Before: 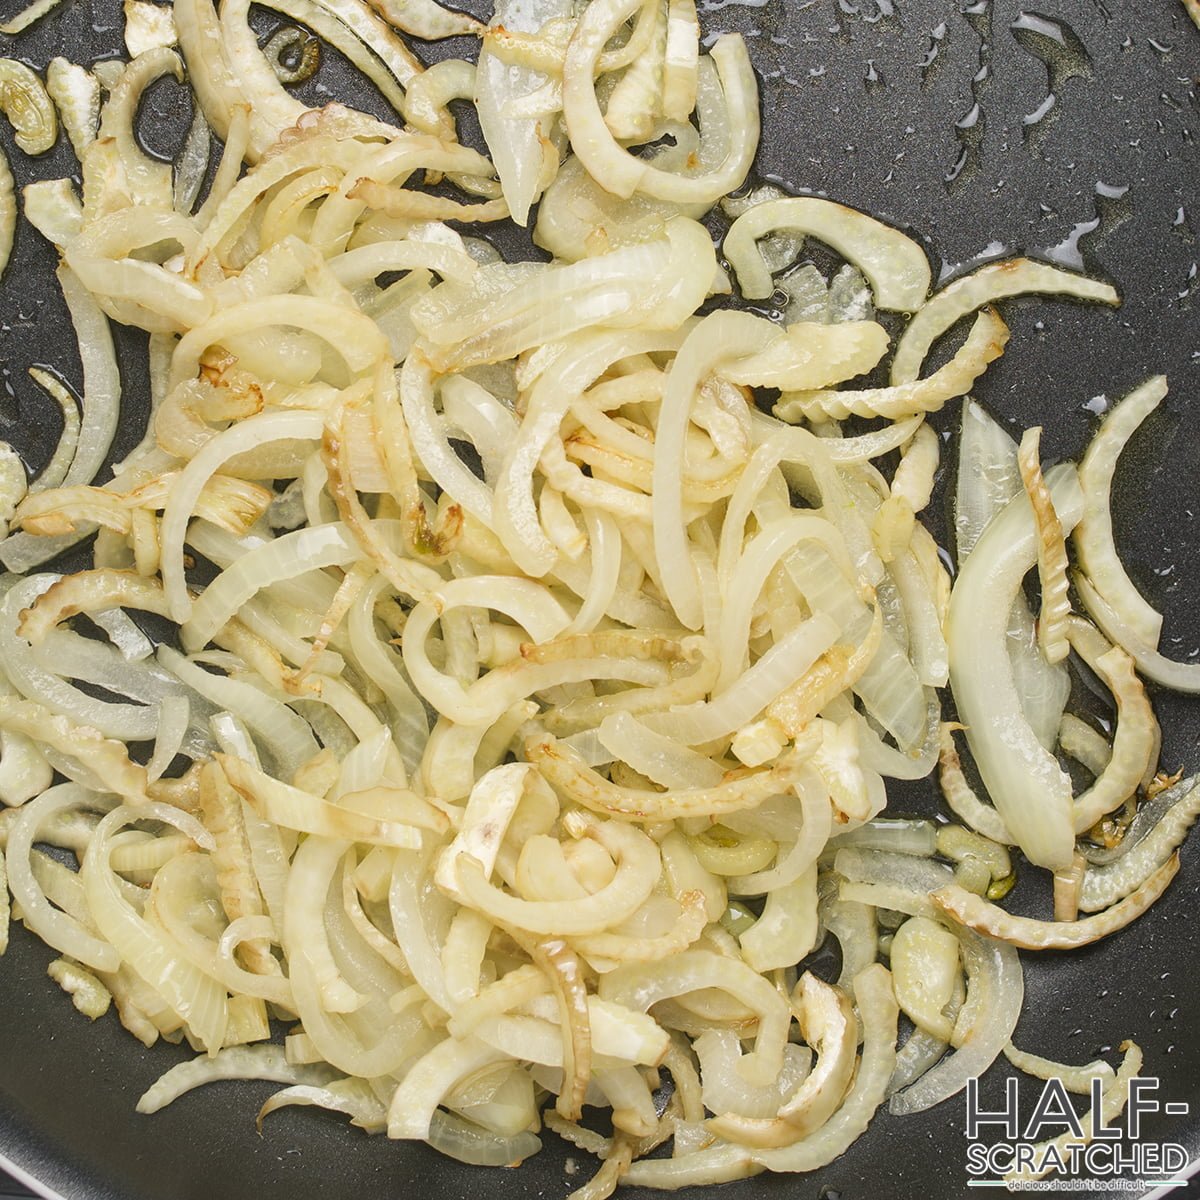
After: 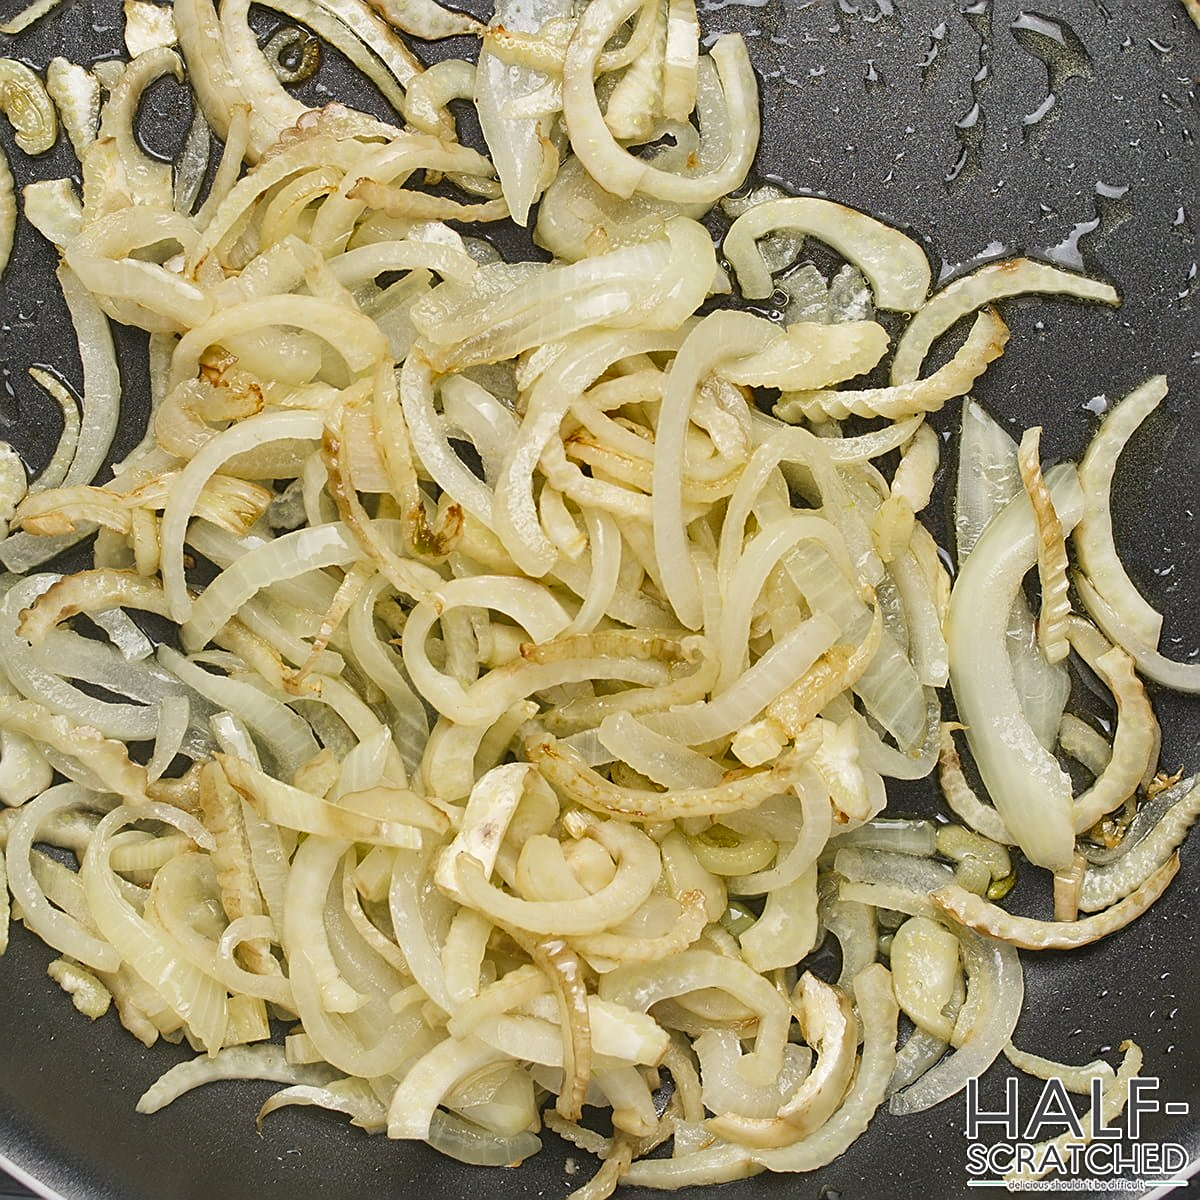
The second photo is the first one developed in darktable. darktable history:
sharpen: on, module defaults
shadows and highlights: low approximation 0.01, soften with gaussian
